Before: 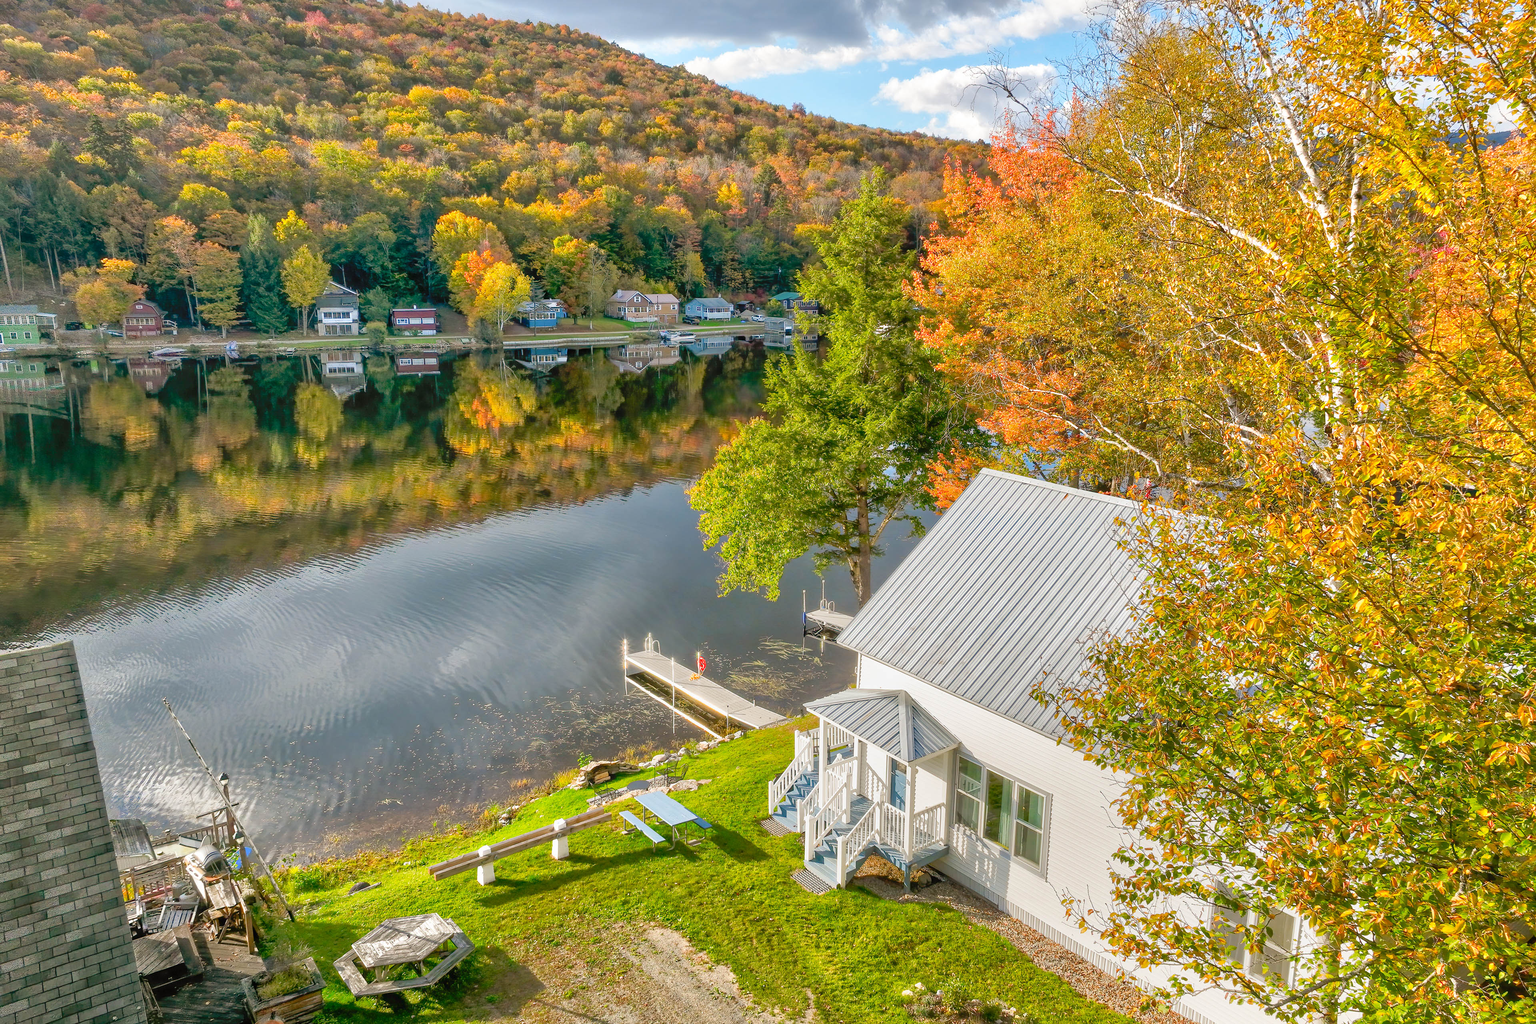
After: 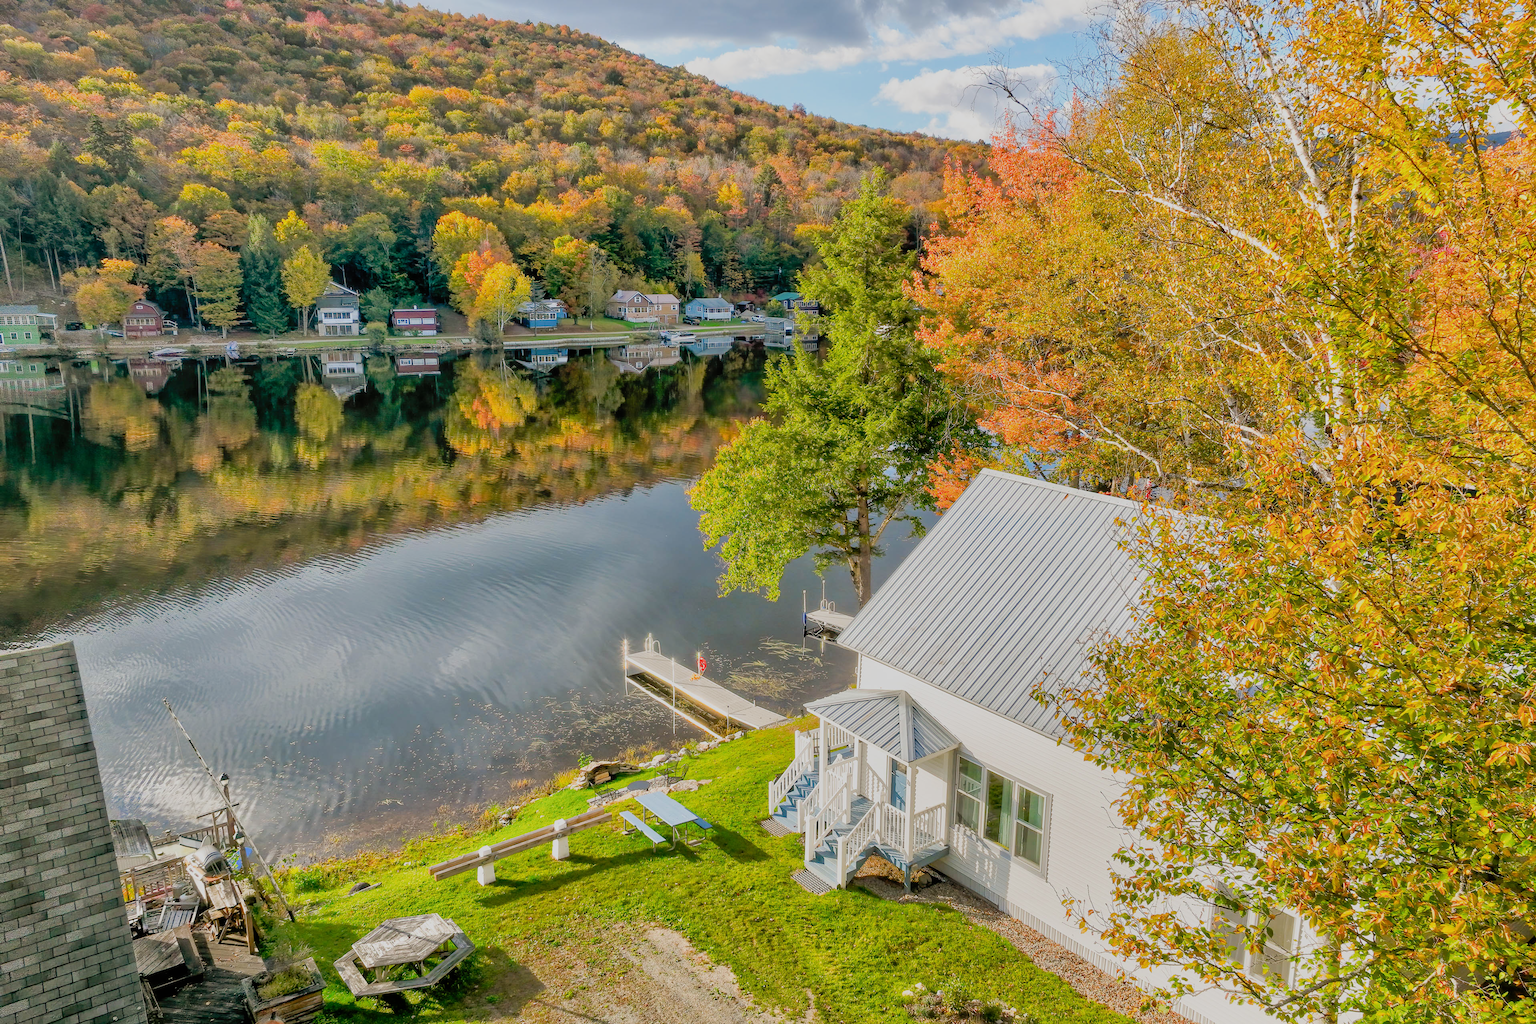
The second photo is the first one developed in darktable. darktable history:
filmic rgb: black relative exposure -7.65 EV, white relative exposure 4.56 EV, hardness 3.61, contrast 1.056
